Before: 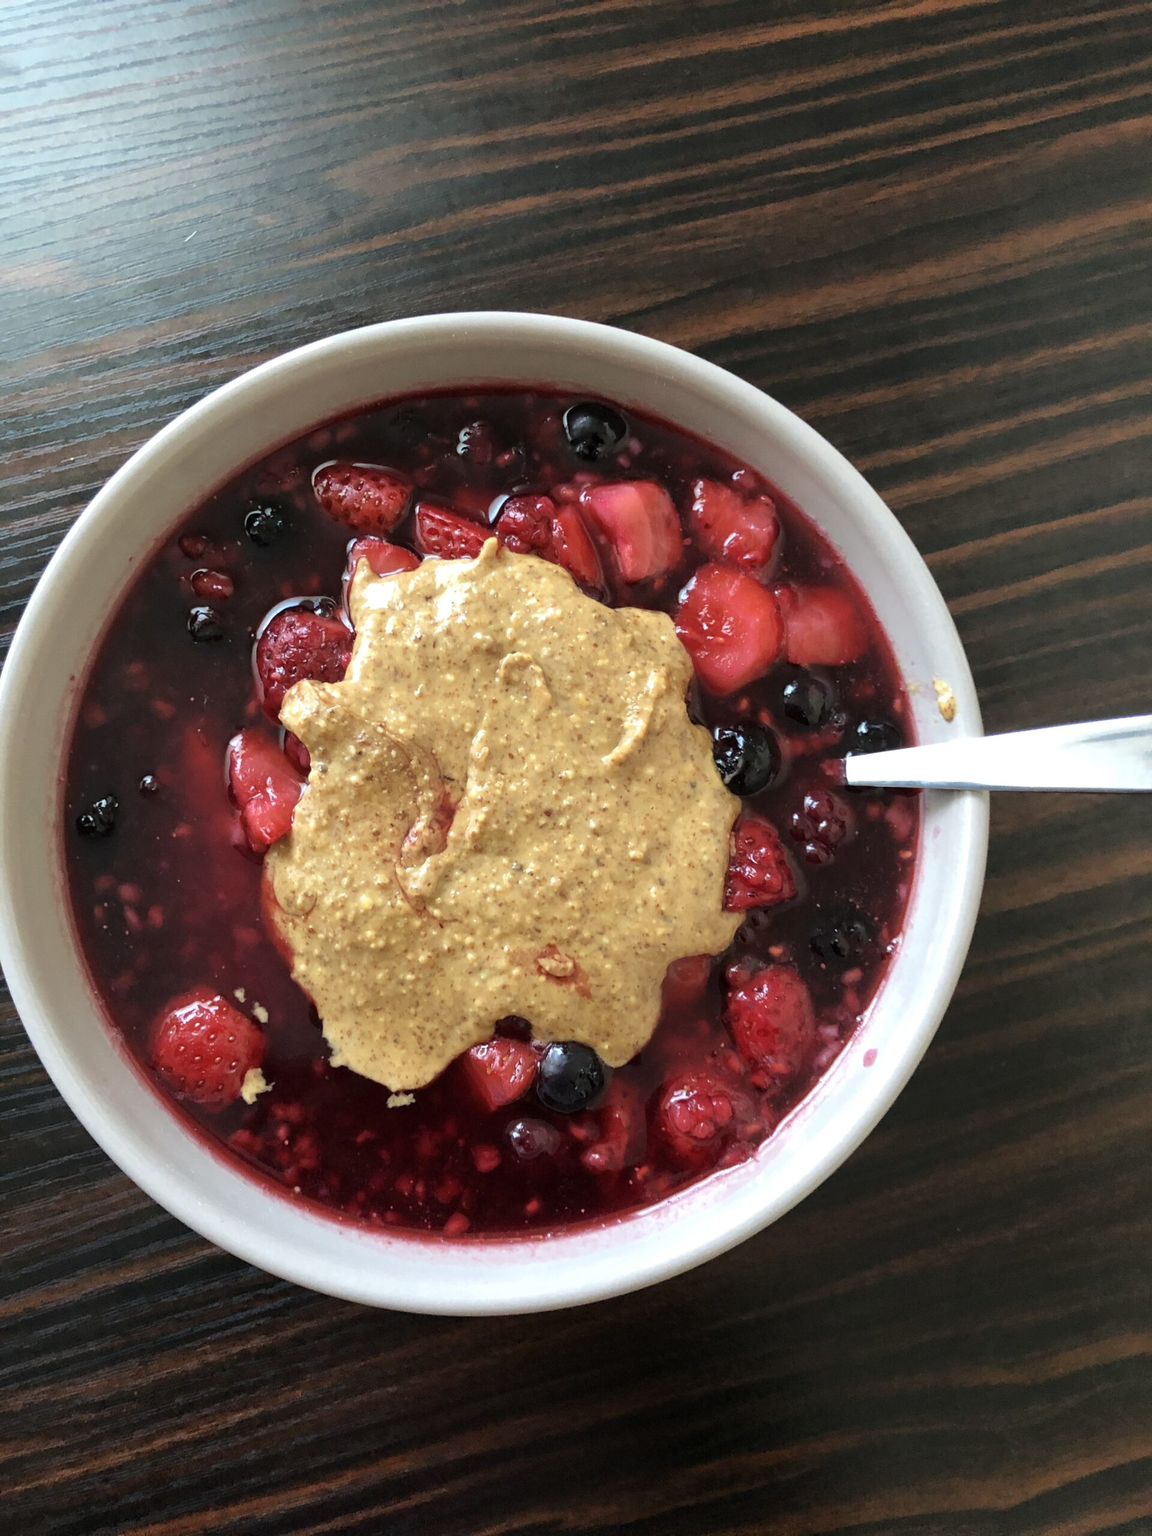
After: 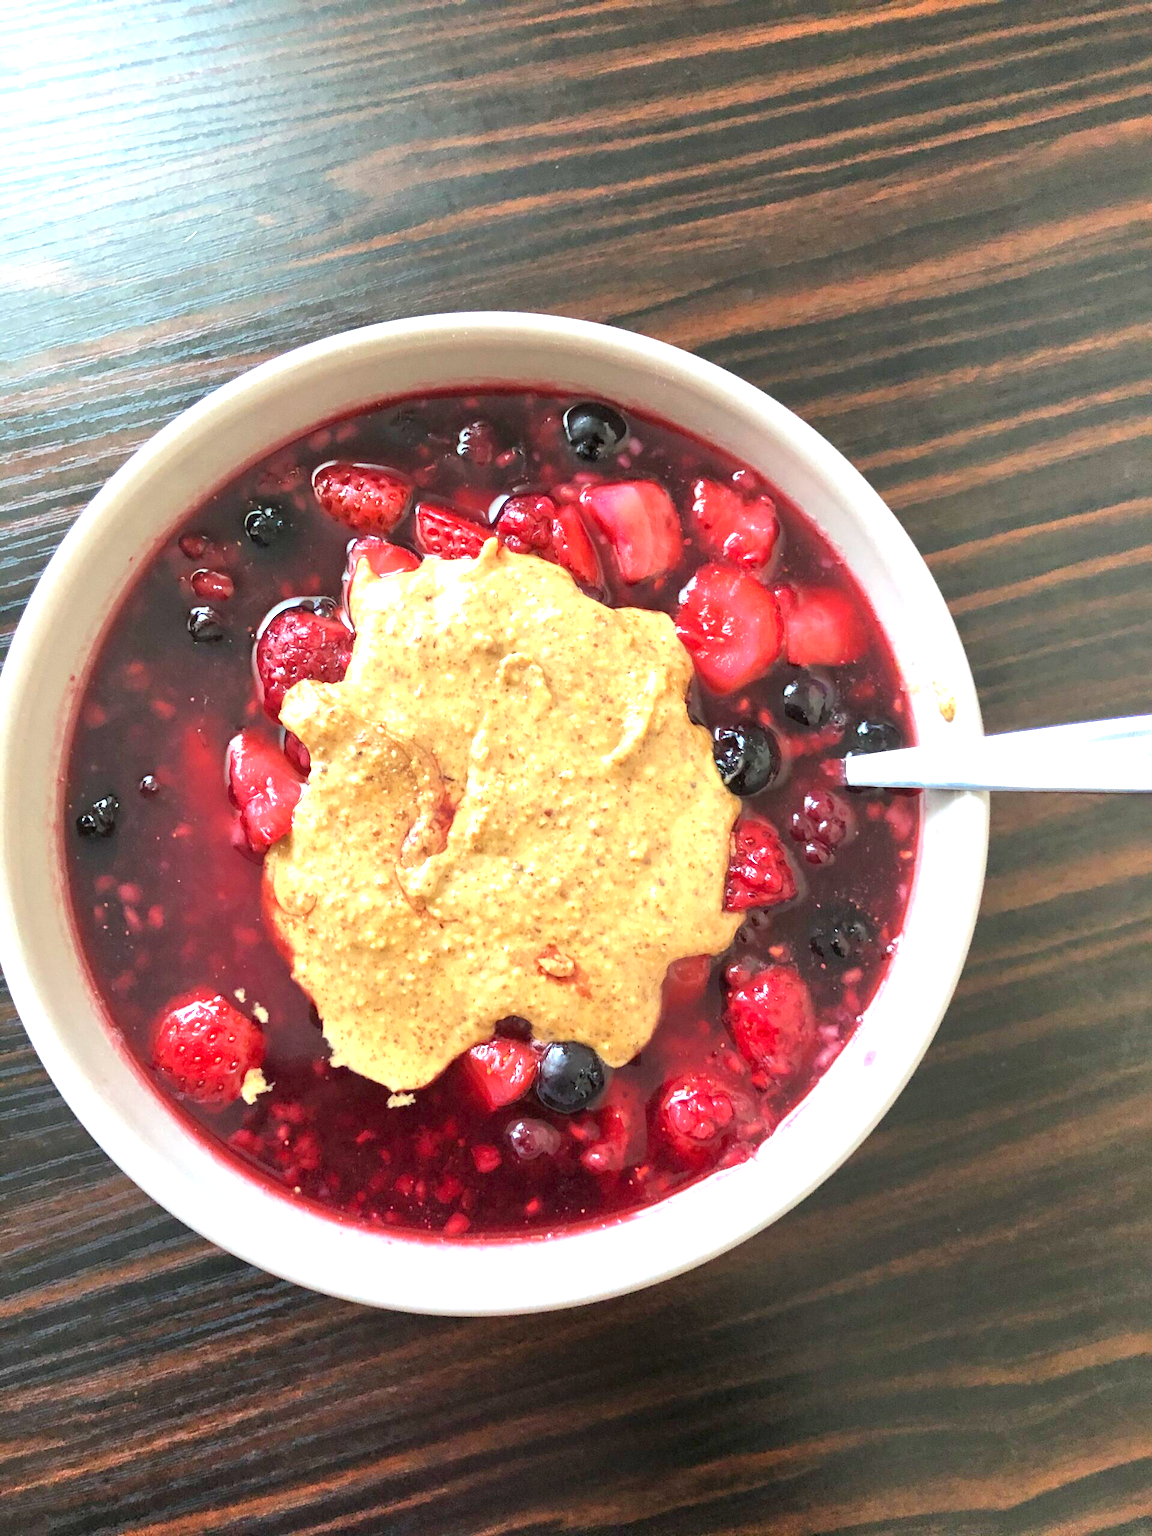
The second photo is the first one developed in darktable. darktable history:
tone equalizer: -8 EV 1.02 EV, -7 EV 0.964 EV, -6 EV 1 EV, -5 EV 1.01 EV, -4 EV 1 EV, -3 EV 0.752 EV, -2 EV 0.473 EV, -1 EV 0.271 EV, mask exposure compensation -0.51 EV
exposure: black level correction 0, exposure 1 EV, compensate highlight preservation false
